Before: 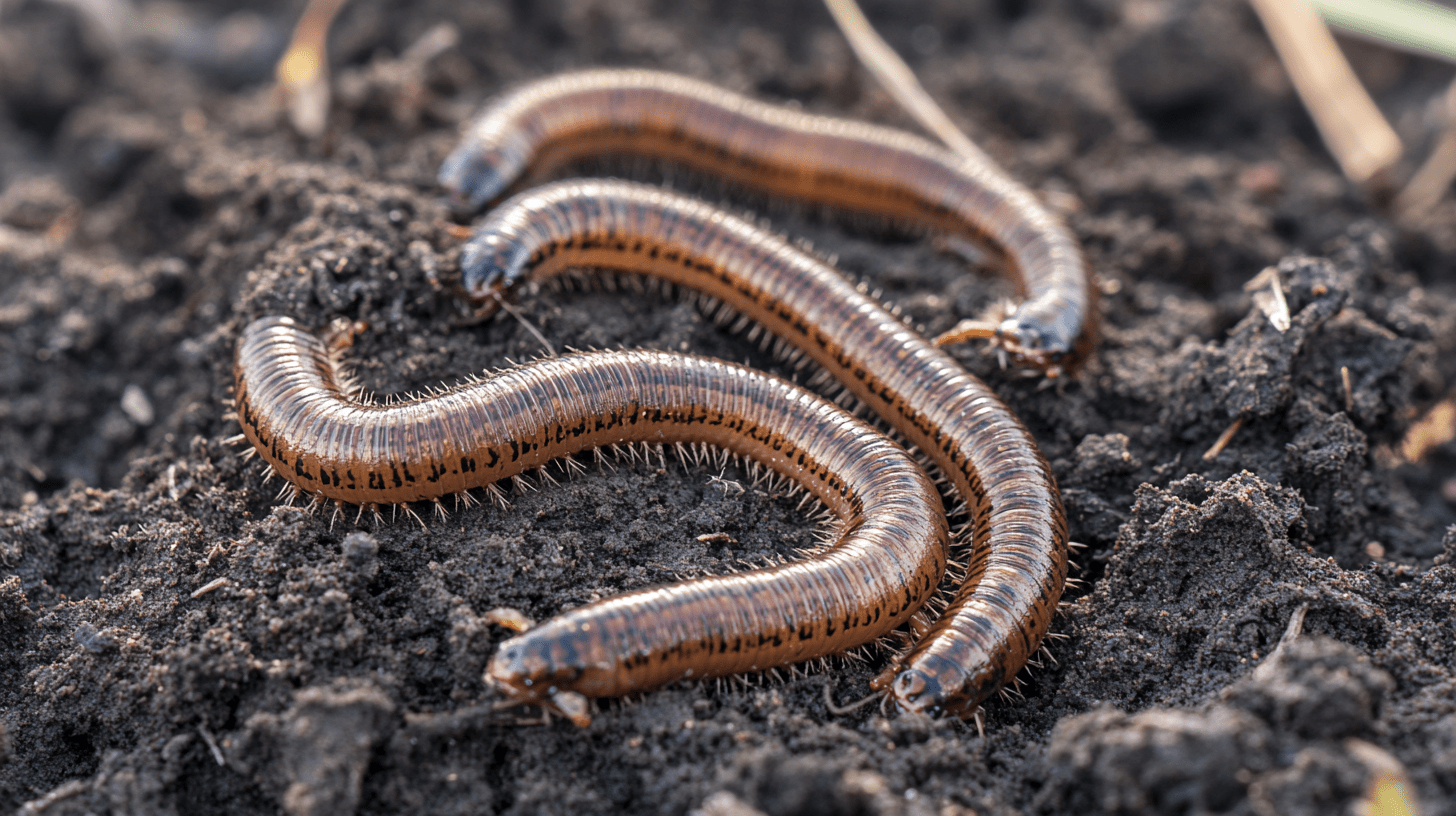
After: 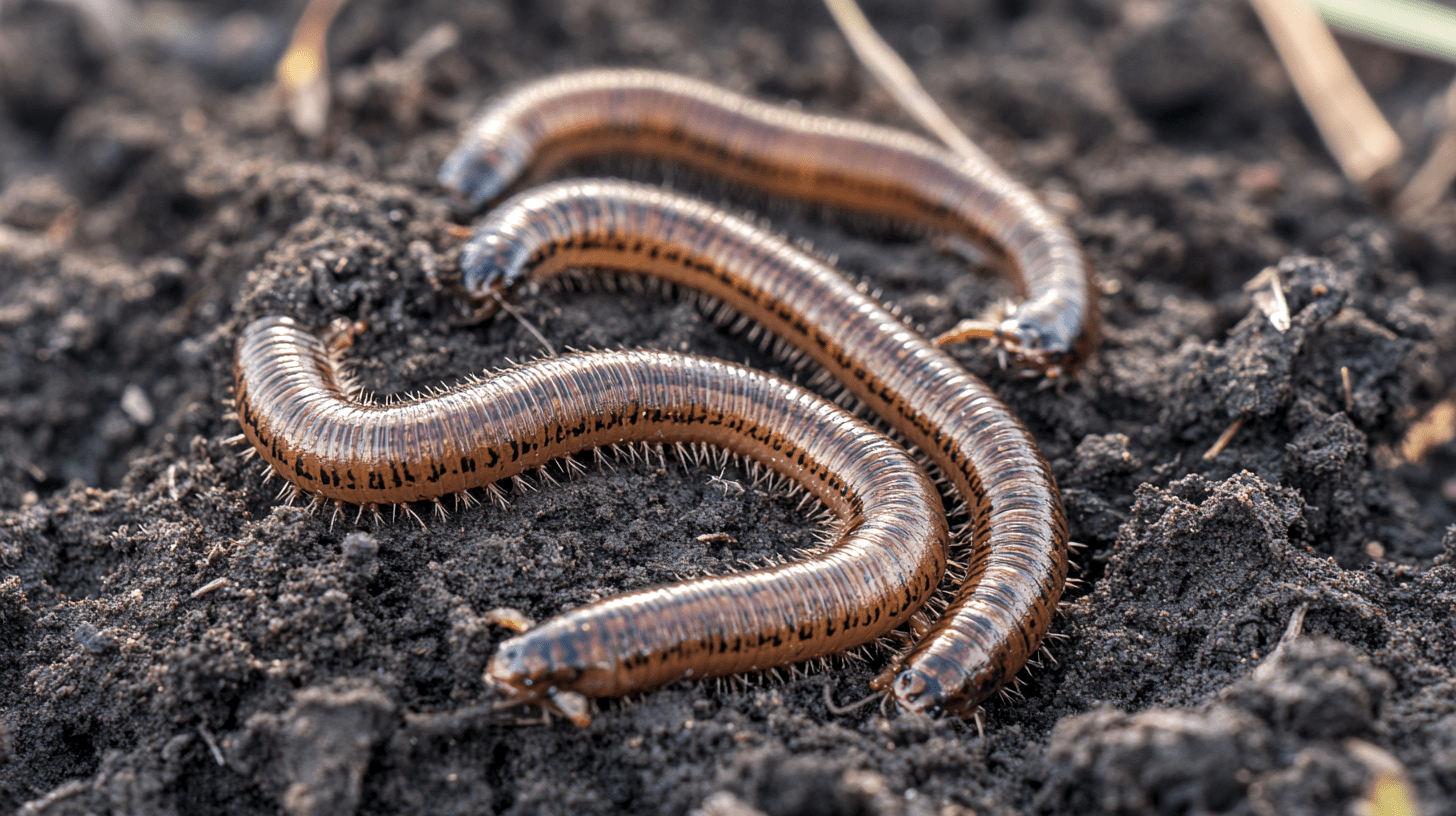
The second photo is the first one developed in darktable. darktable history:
local contrast: highlights 106%, shadows 97%, detail 119%, midtone range 0.2
